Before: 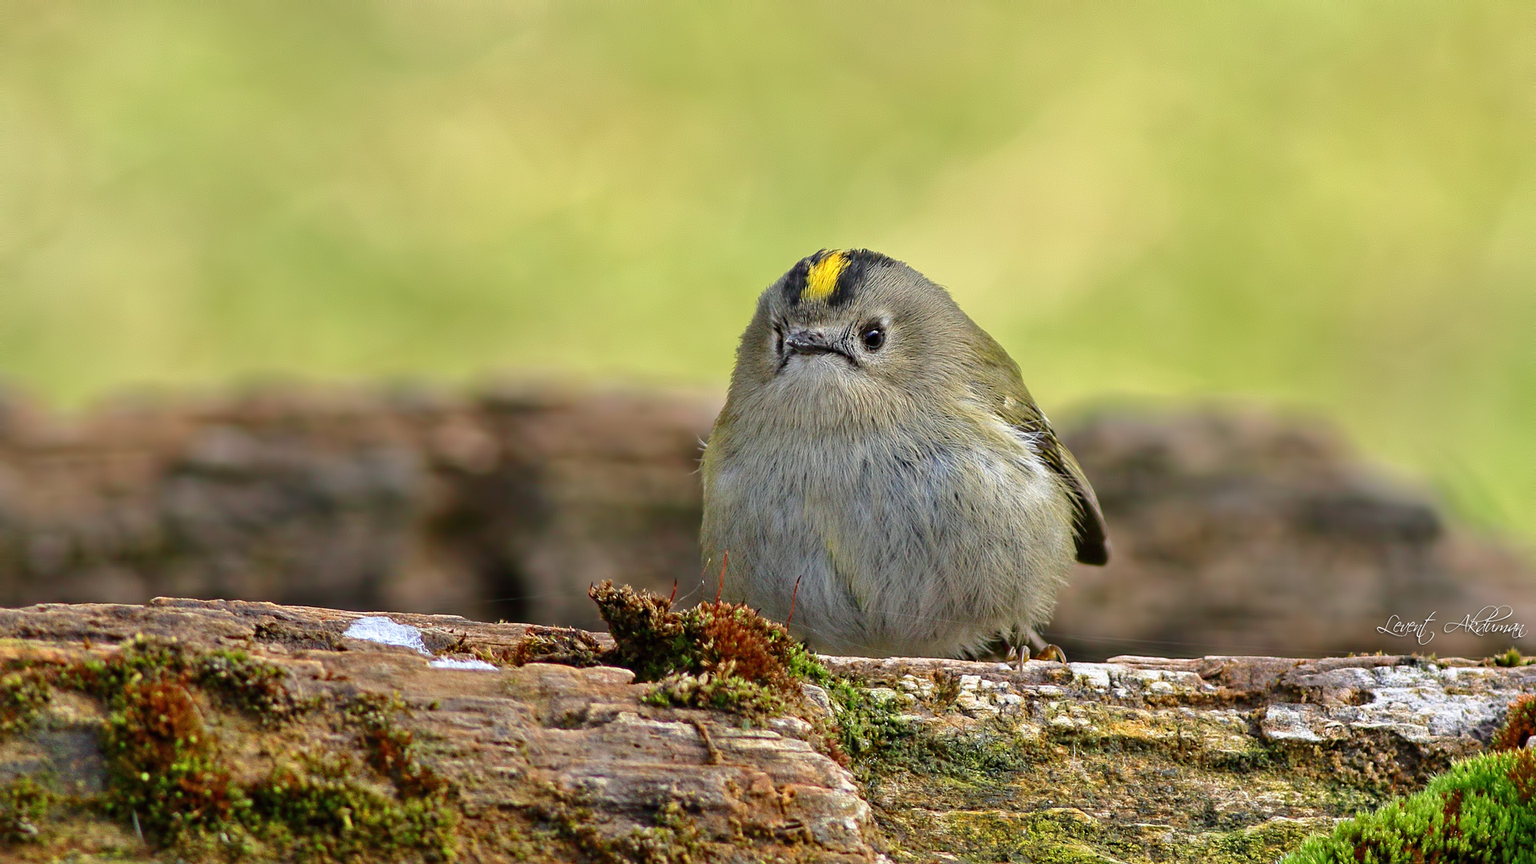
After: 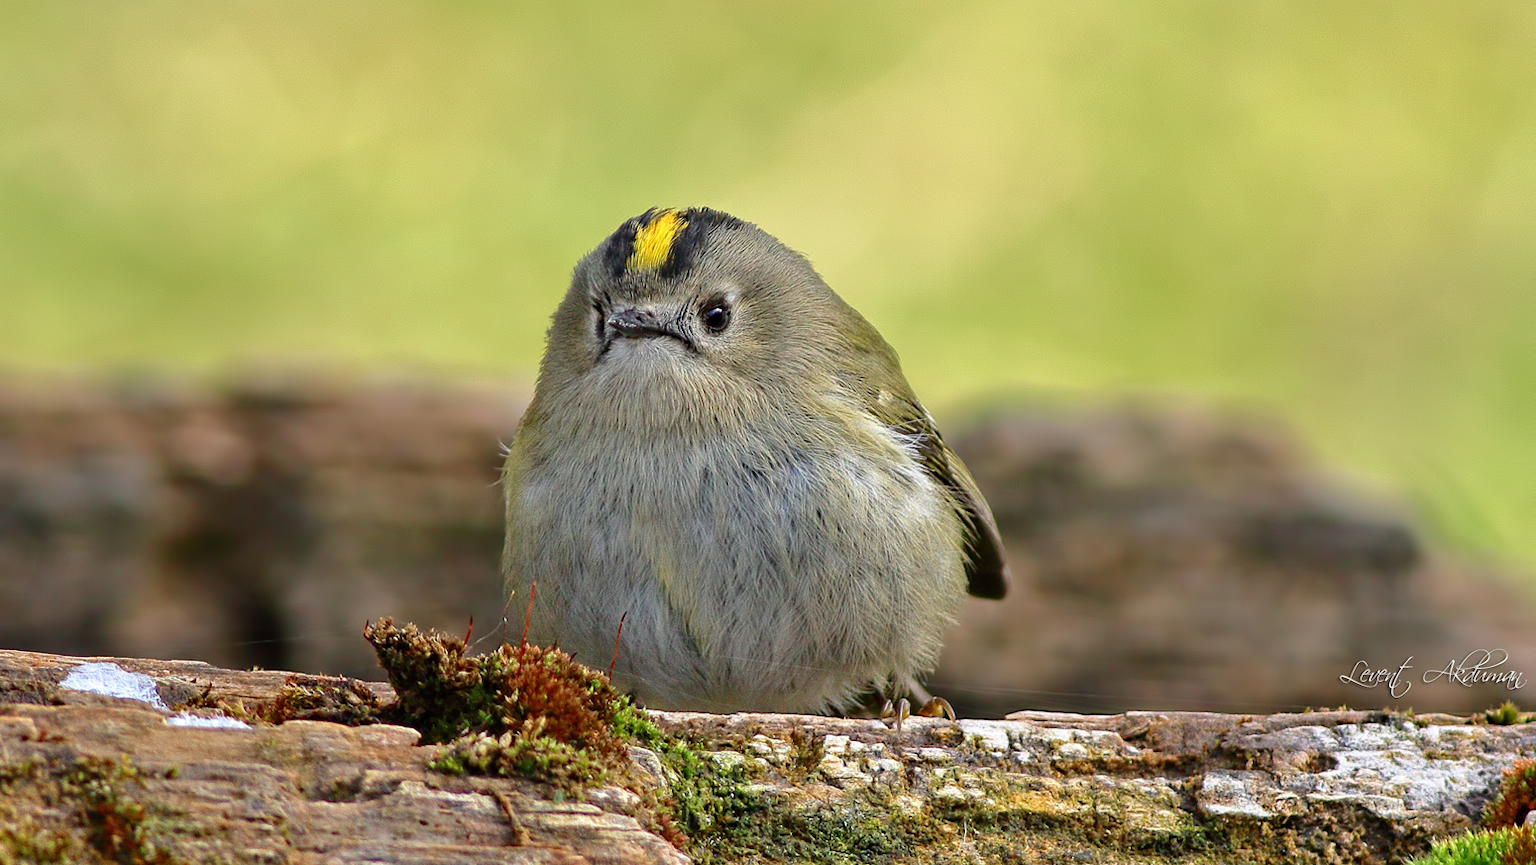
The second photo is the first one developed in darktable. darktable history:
crop: left 19.248%, top 9.454%, right 0%, bottom 9.659%
